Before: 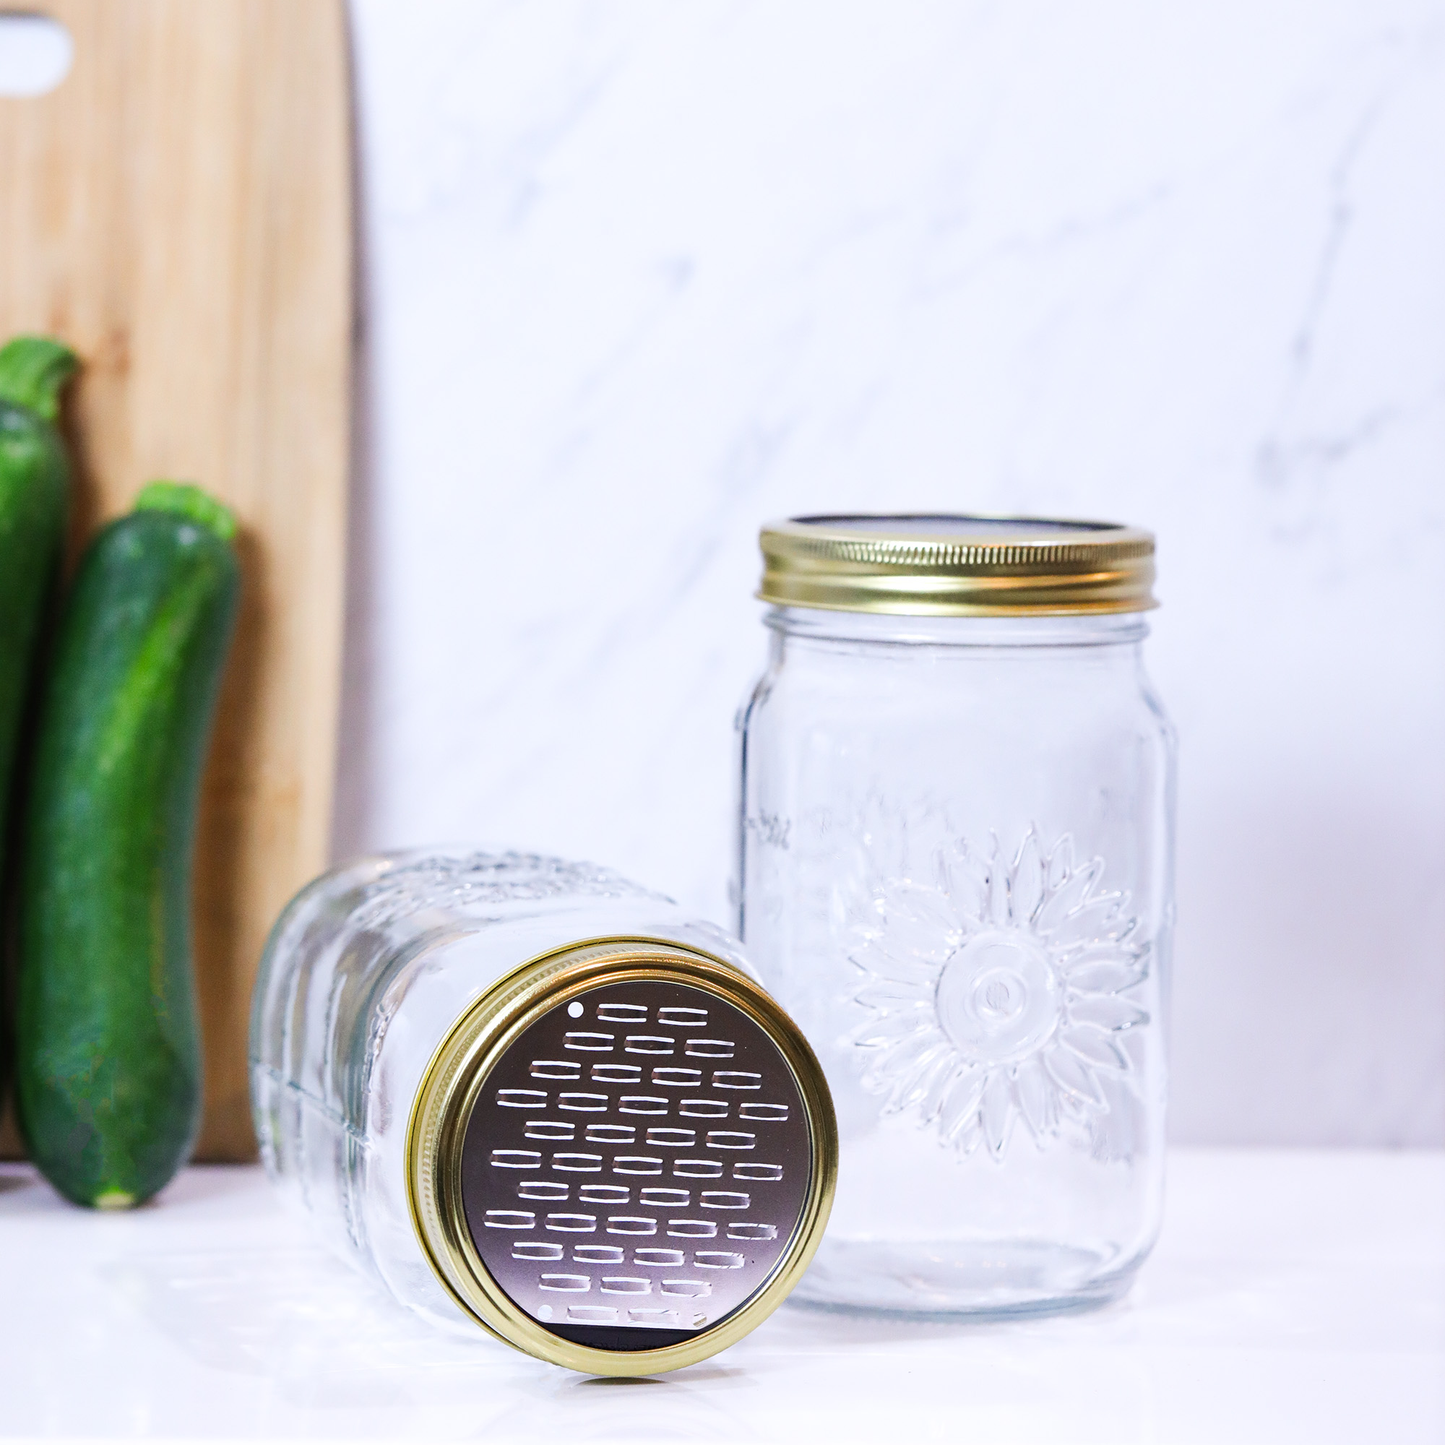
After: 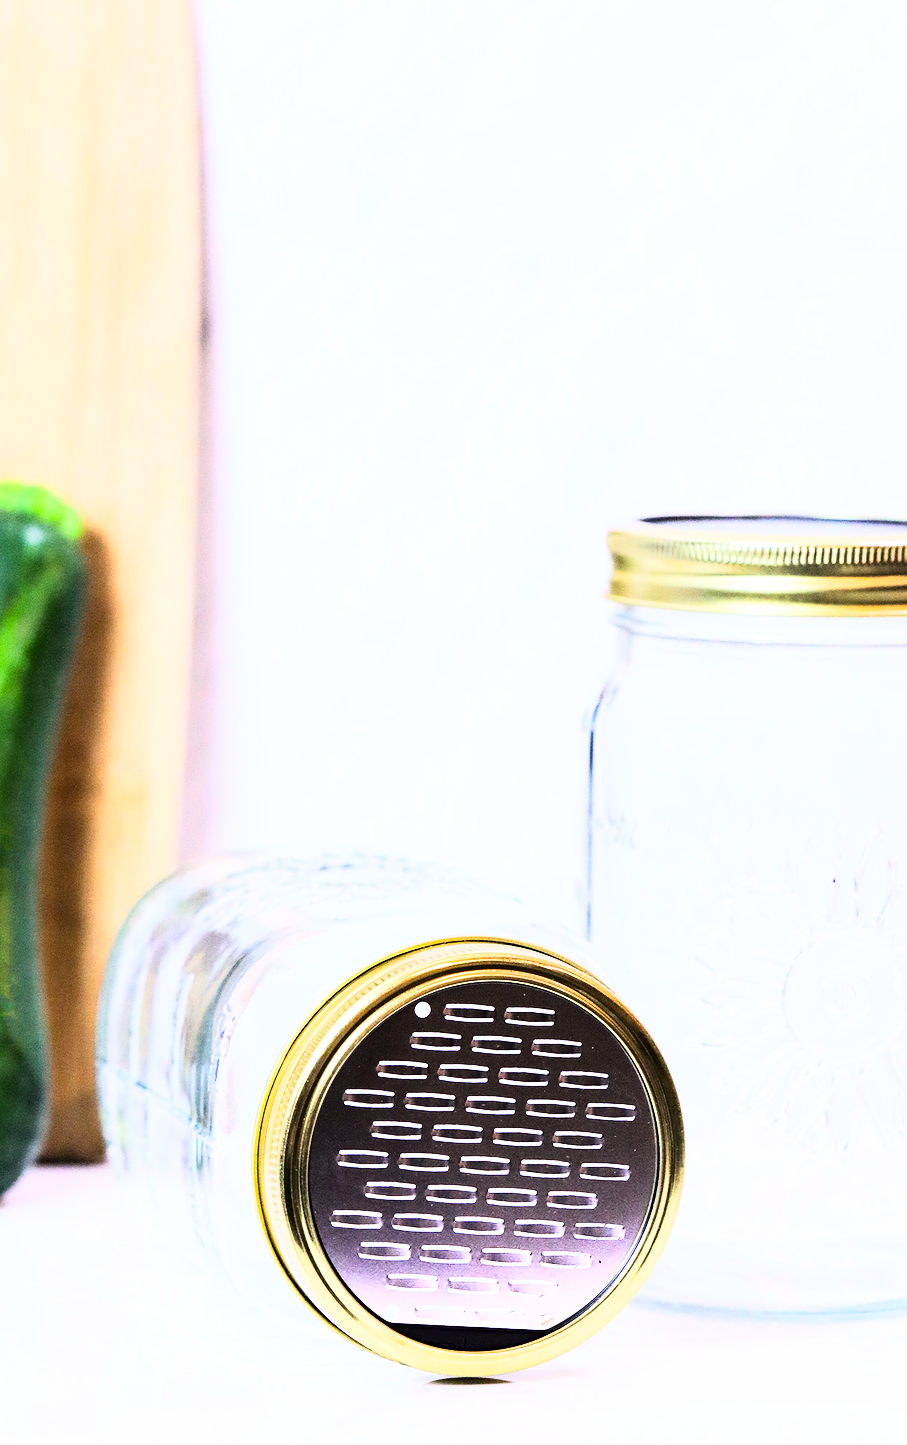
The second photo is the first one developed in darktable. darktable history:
haze removal: compatibility mode true, adaptive false
rgb curve: curves: ch0 [(0, 0) (0.21, 0.15) (0.24, 0.21) (0.5, 0.75) (0.75, 0.96) (0.89, 0.99) (1, 1)]; ch1 [(0, 0.02) (0.21, 0.13) (0.25, 0.2) (0.5, 0.67) (0.75, 0.9) (0.89, 0.97) (1, 1)]; ch2 [(0, 0.02) (0.21, 0.13) (0.25, 0.2) (0.5, 0.67) (0.75, 0.9) (0.89, 0.97) (1, 1)], compensate middle gray true
crop: left 10.644%, right 26.528%
